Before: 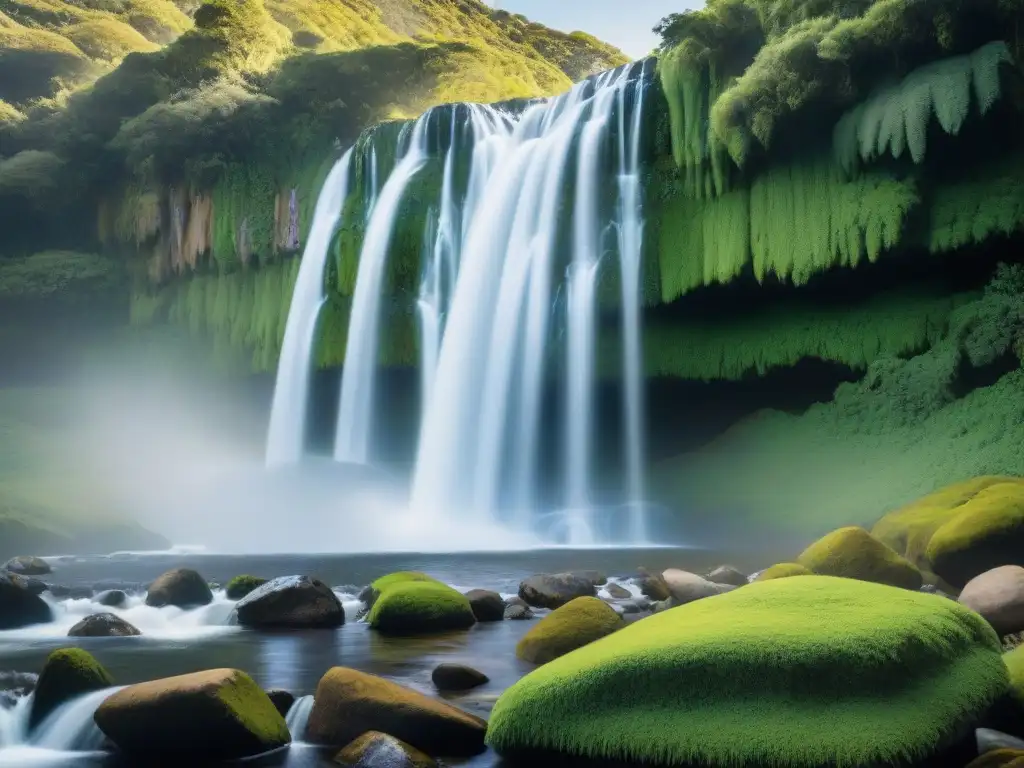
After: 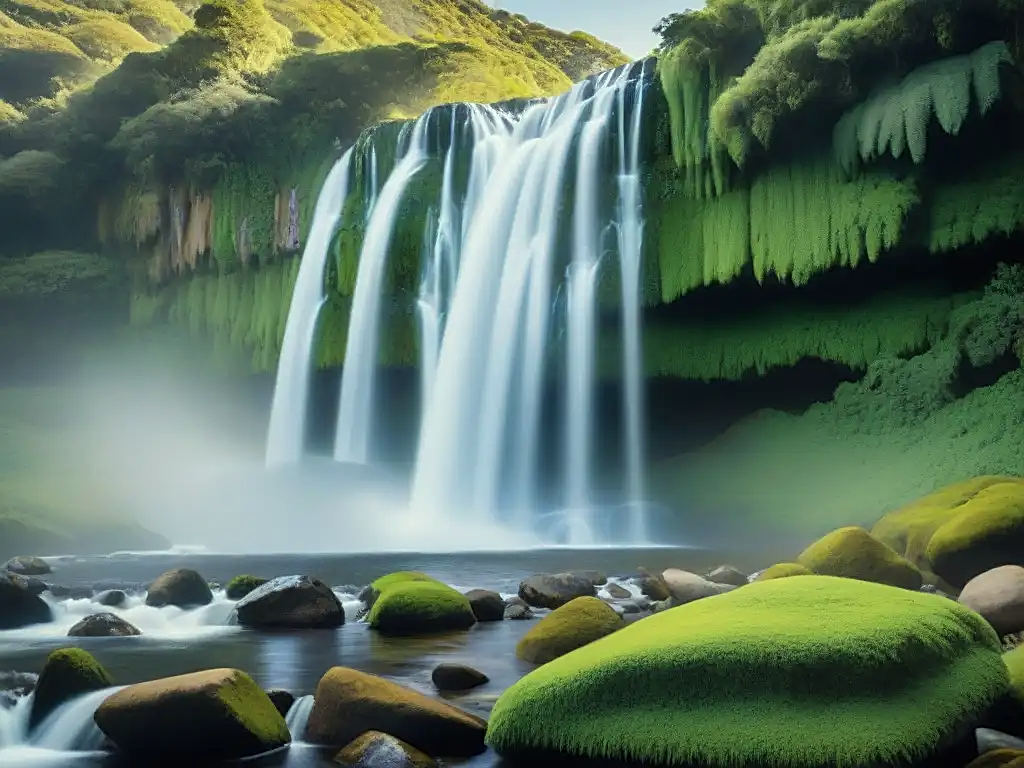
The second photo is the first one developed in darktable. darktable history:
sharpen: on, module defaults
color correction: highlights a* -4.64, highlights b* 5.05, saturation 0.947
shadows and highlights: shadows 8.32, white point adjustment 0.934, highlights -38.2
